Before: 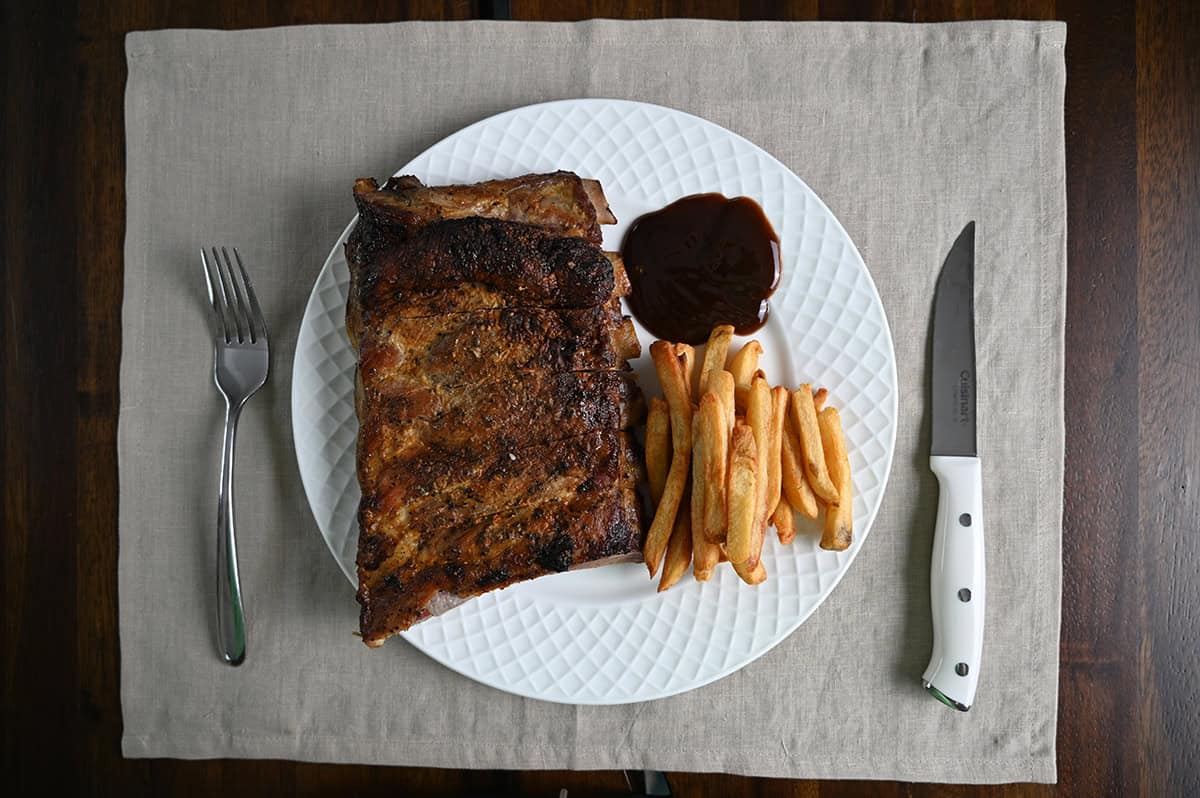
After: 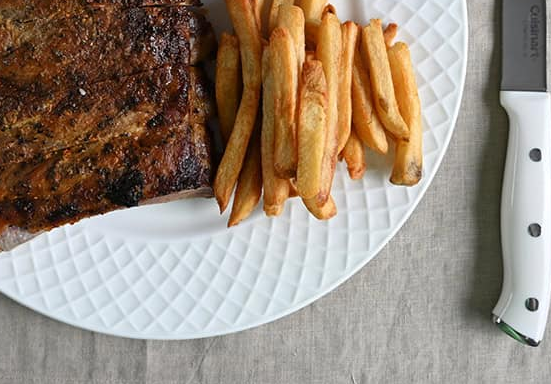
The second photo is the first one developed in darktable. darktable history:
crop: left 35.901%, top 45.854%, right 18.162%, bottom 5.985%
